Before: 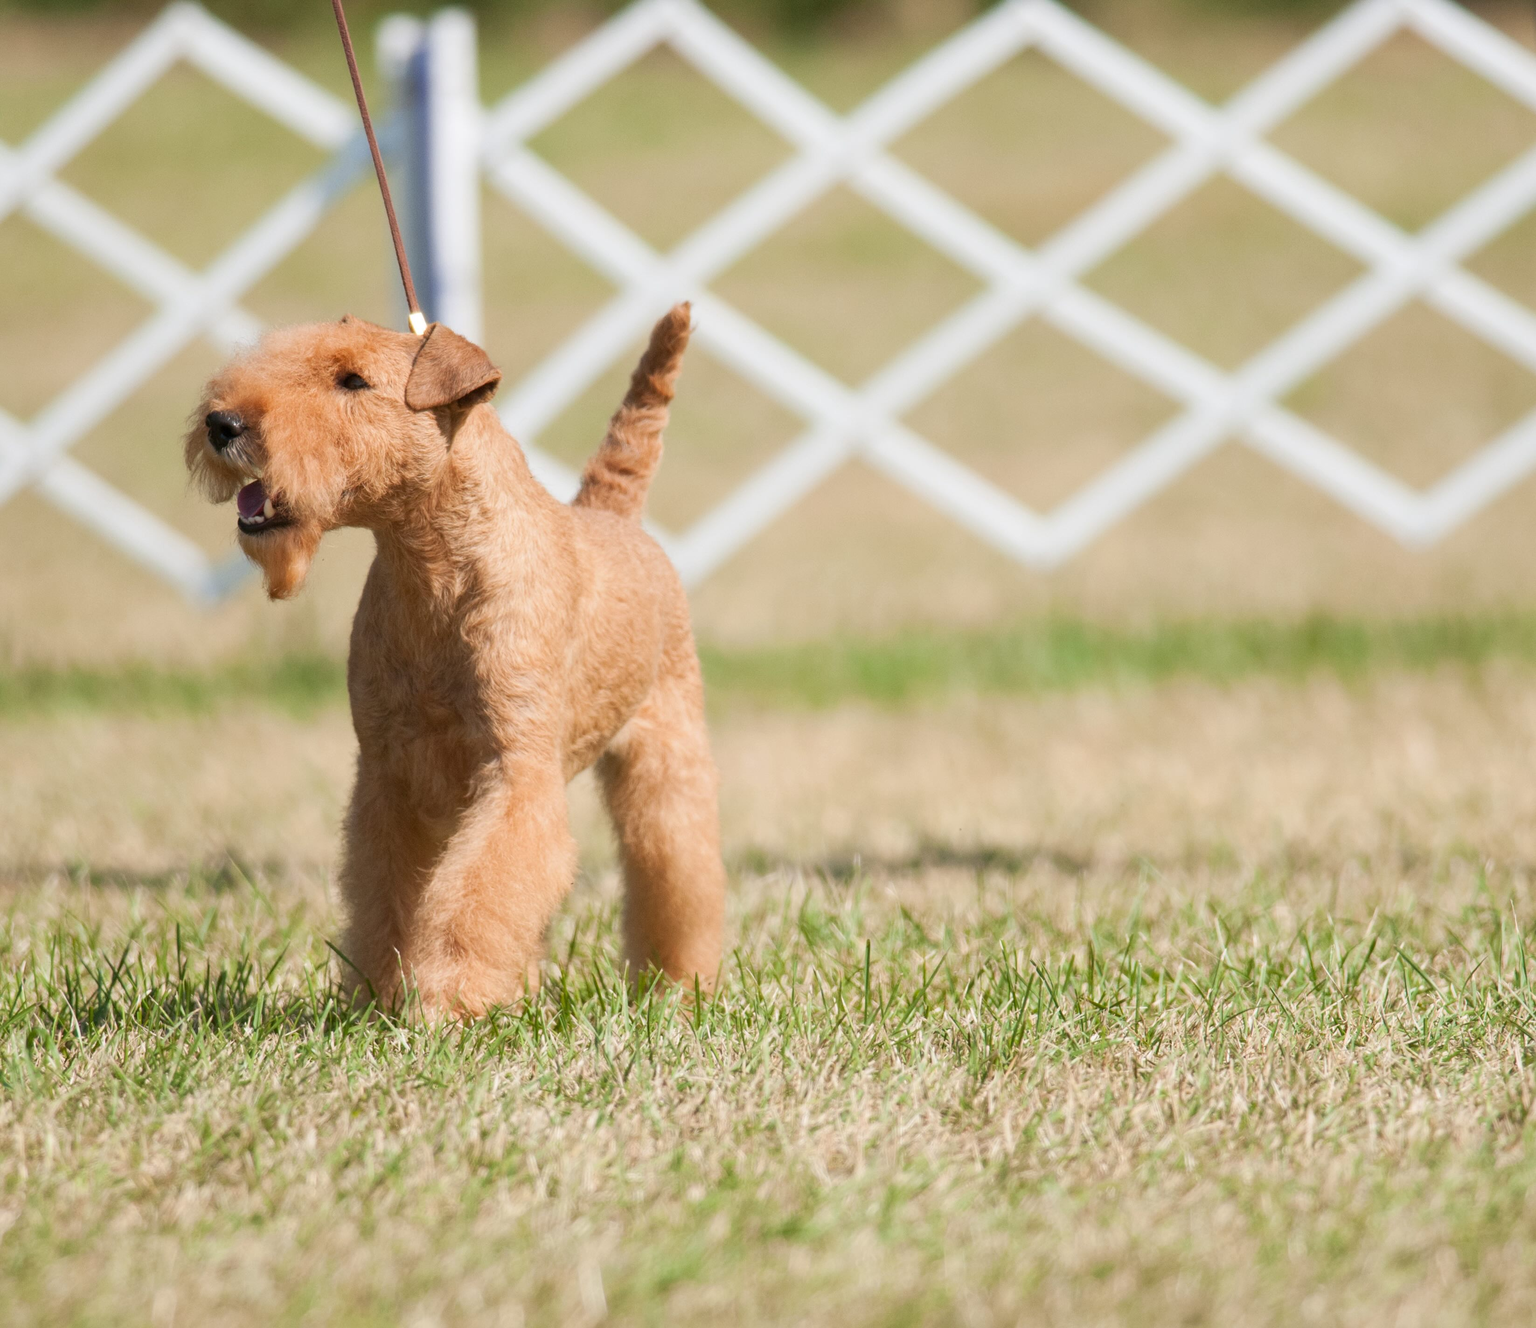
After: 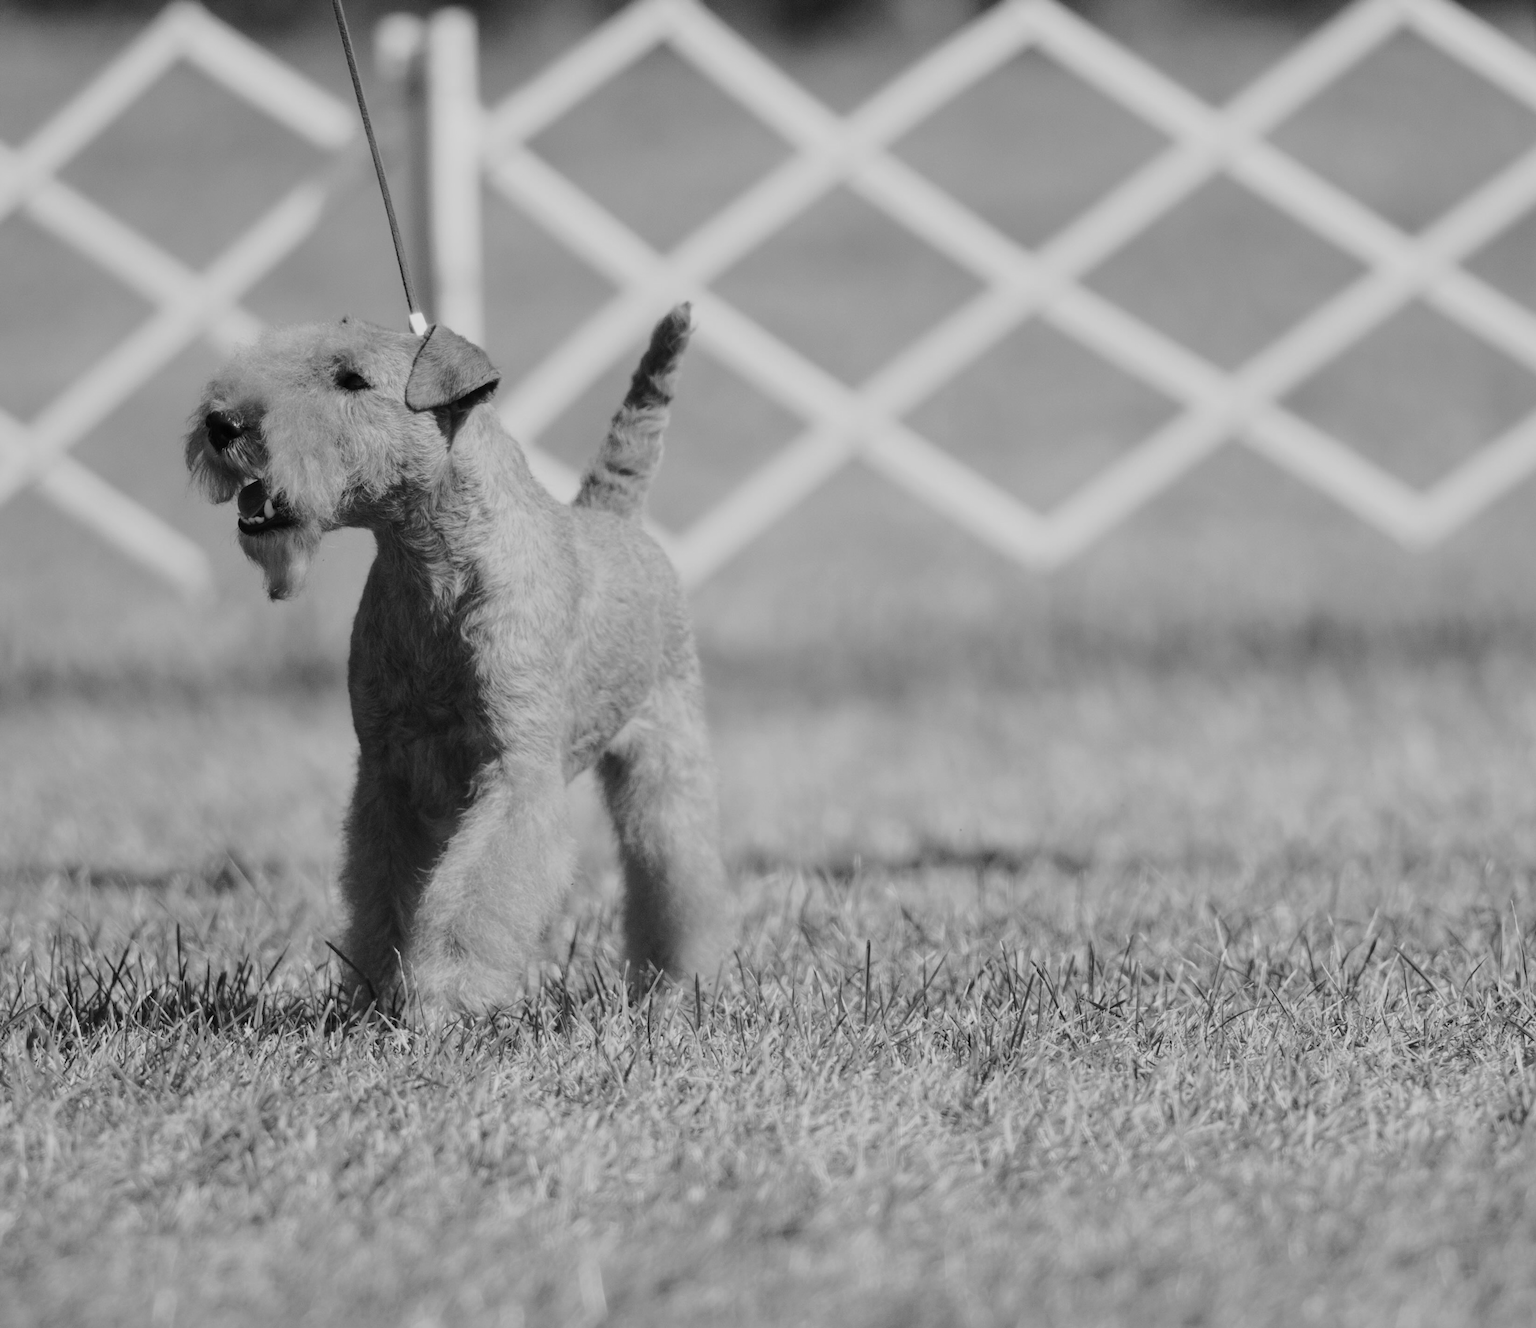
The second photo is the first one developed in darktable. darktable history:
exposure: black level correction 0, exposure -0.766 EV, compensate highlight preservation false
color calibration: output gray [0.18, 0.41, 0.41, 0], gray › normalize channels true, illuminant same as pipeline (D50), adaptation XYZ, x 0.346, y 0.359, gamut compression 0
tone curve: curves: ch0 [(0, 0) (0.003, 0.012) (0.011, 0.015) (0.025, 0.023) (0.044, 0.036) (0.069, 0.047) (0.1, 0.062) (0.136, 0.1) (0.177, 0.15) (0.224, 0.219) (0.277, 0.3) (0.335, 0.401) (0.399, 0.49) (0.468, 0.569) (0.543, 0.641) (0.623, 0.73) (0.709, 0.806) (0.801, 0.88) (0.898, 0.939) (1, 1)], preserve colors none
